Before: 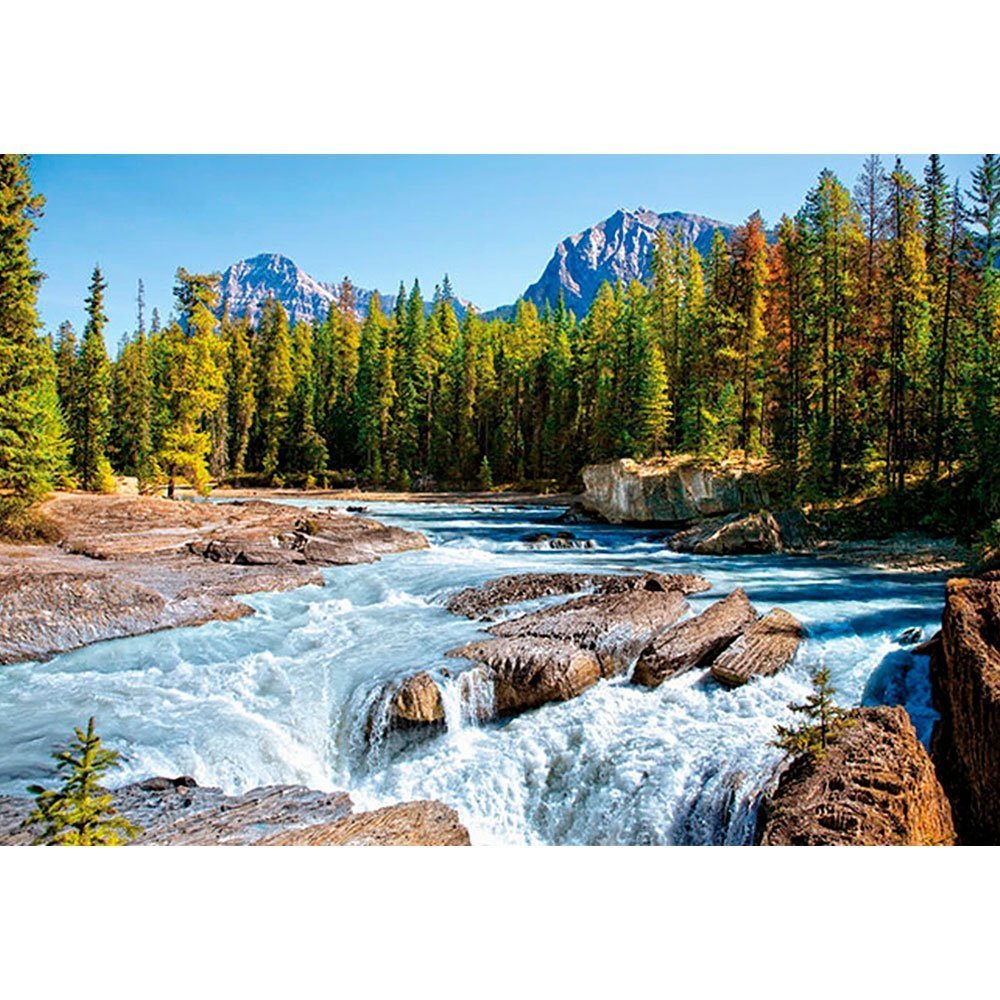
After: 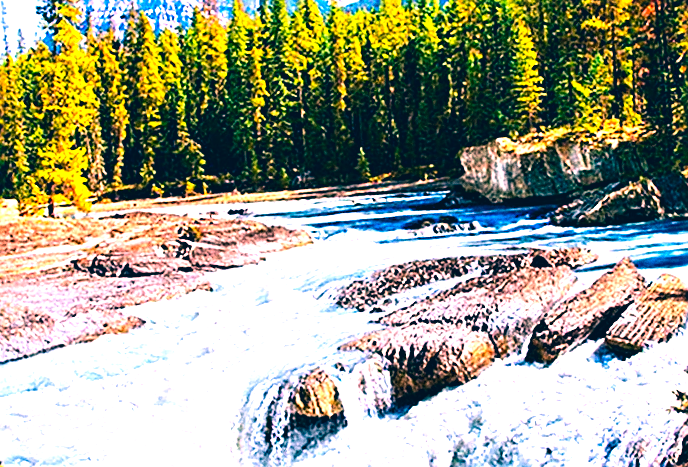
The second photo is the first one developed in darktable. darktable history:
crop: left 11.123%, top 27.61%, right 18.3%, bottom 17.034%
rotate and perspective: rotation -5°, crop left 0.05, crop right 0.952, crop top 0.11, crop bottom 0.89
color correction: highlights a* 17.03, highlights b* 0.205, shadows a* -15.38, shadows b* -14.56, saturation 1.5
tone equalizer: -8 EV -1.08 EV, -7 EV -1.01 EV, -6 EV -0.867 EV, -5 EV -0.578 EV, -3 EV 0.578 EV, -2 EV 0.867 EV, -1 EV 1.01 EV, +0 EV 1.08 EV, edges refinement/feathering 500, mask exposure compensation -1.57 EV, preserve details no
grain: coarseness 0.09 ISO
exposure: exposure 0.485 EV, compensate highlight preservation false
levels: mode automatic
sharpen: on, module defaults
